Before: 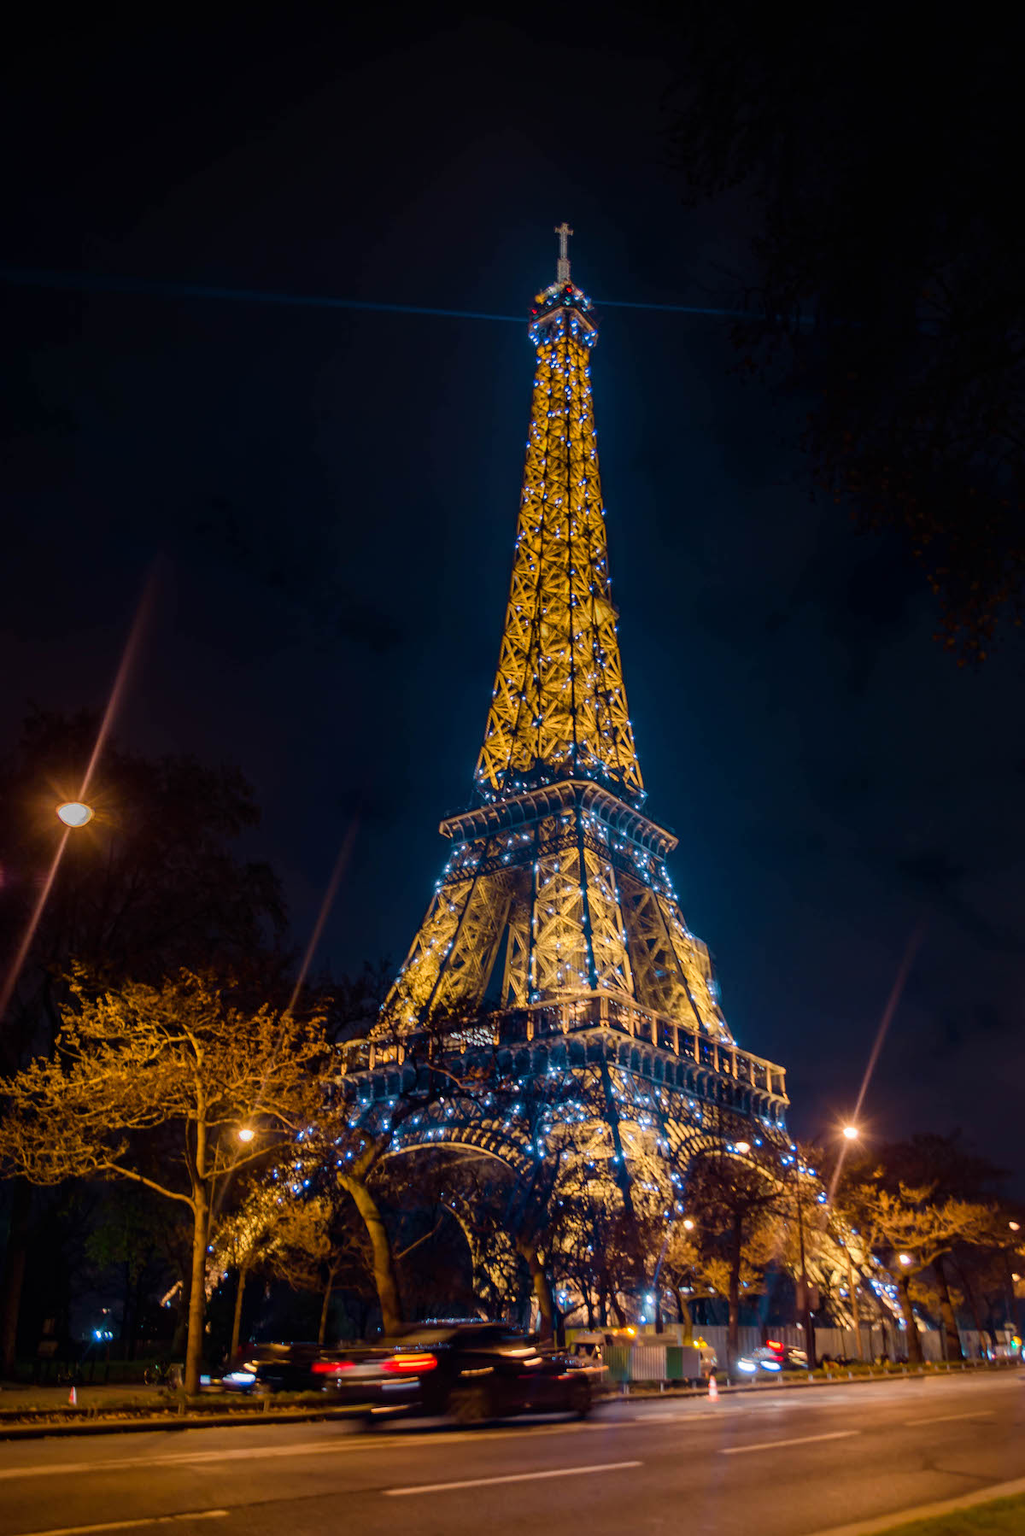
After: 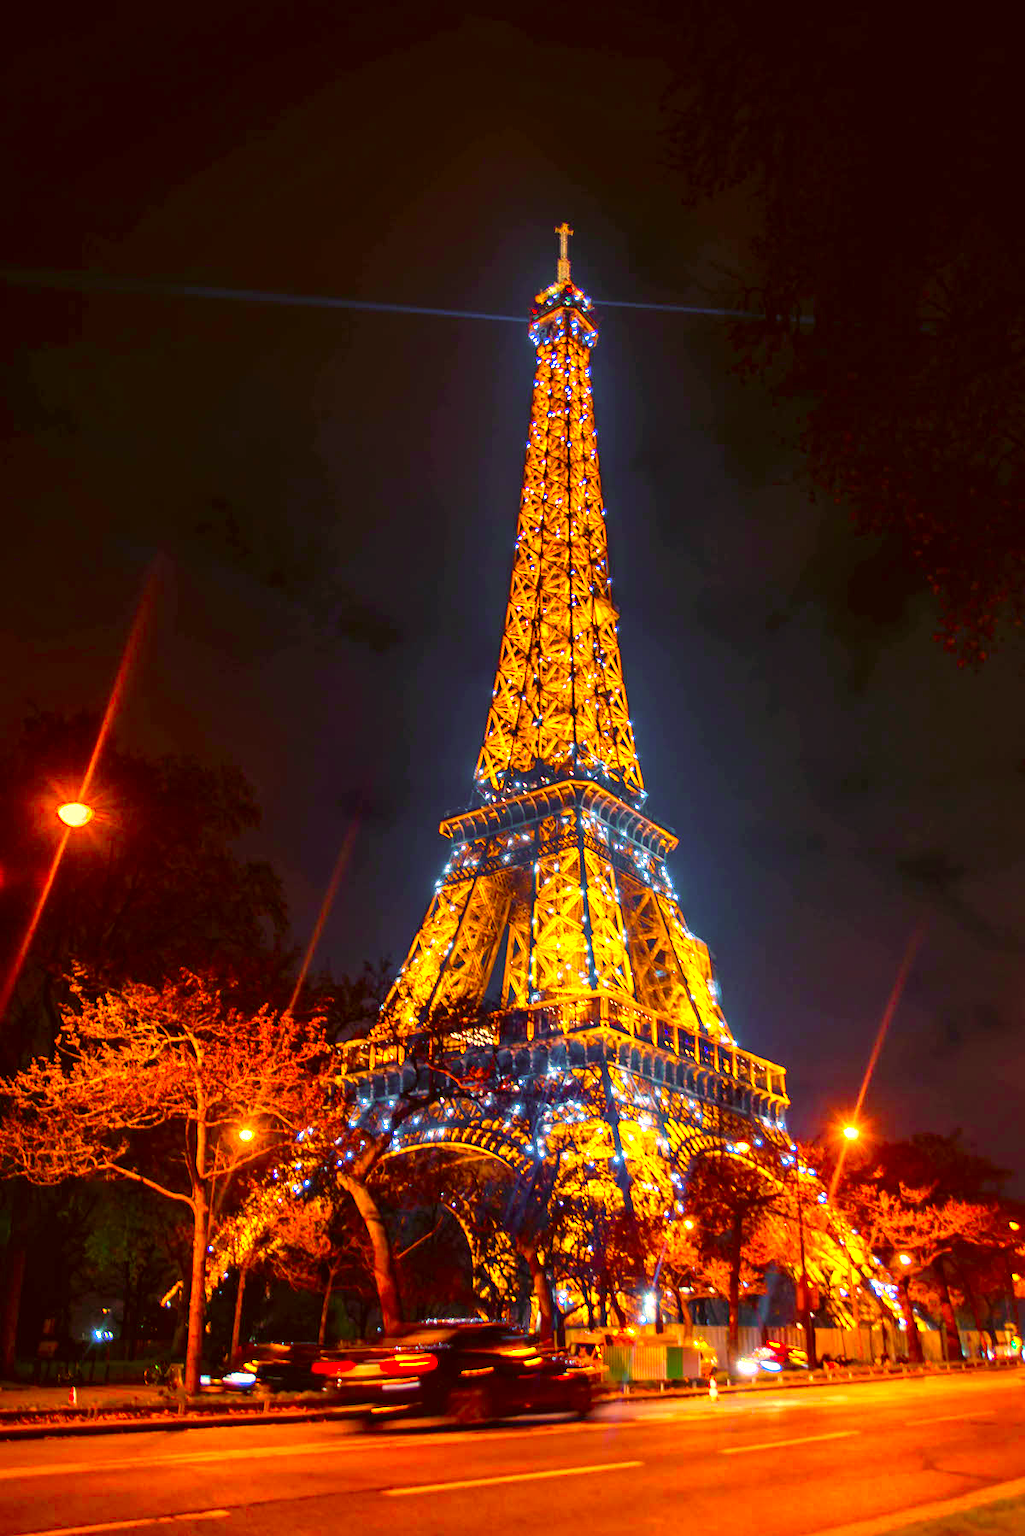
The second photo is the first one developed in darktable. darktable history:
exposure: black level correction 0, exposure 1.443 EV, compensate exposure bias true, compensate highlight preservation false
color correction: highlights a* 10.45, highlights b* 30.54, shadows a* 2.77, shadows b* 17.68, saturation 1.73
